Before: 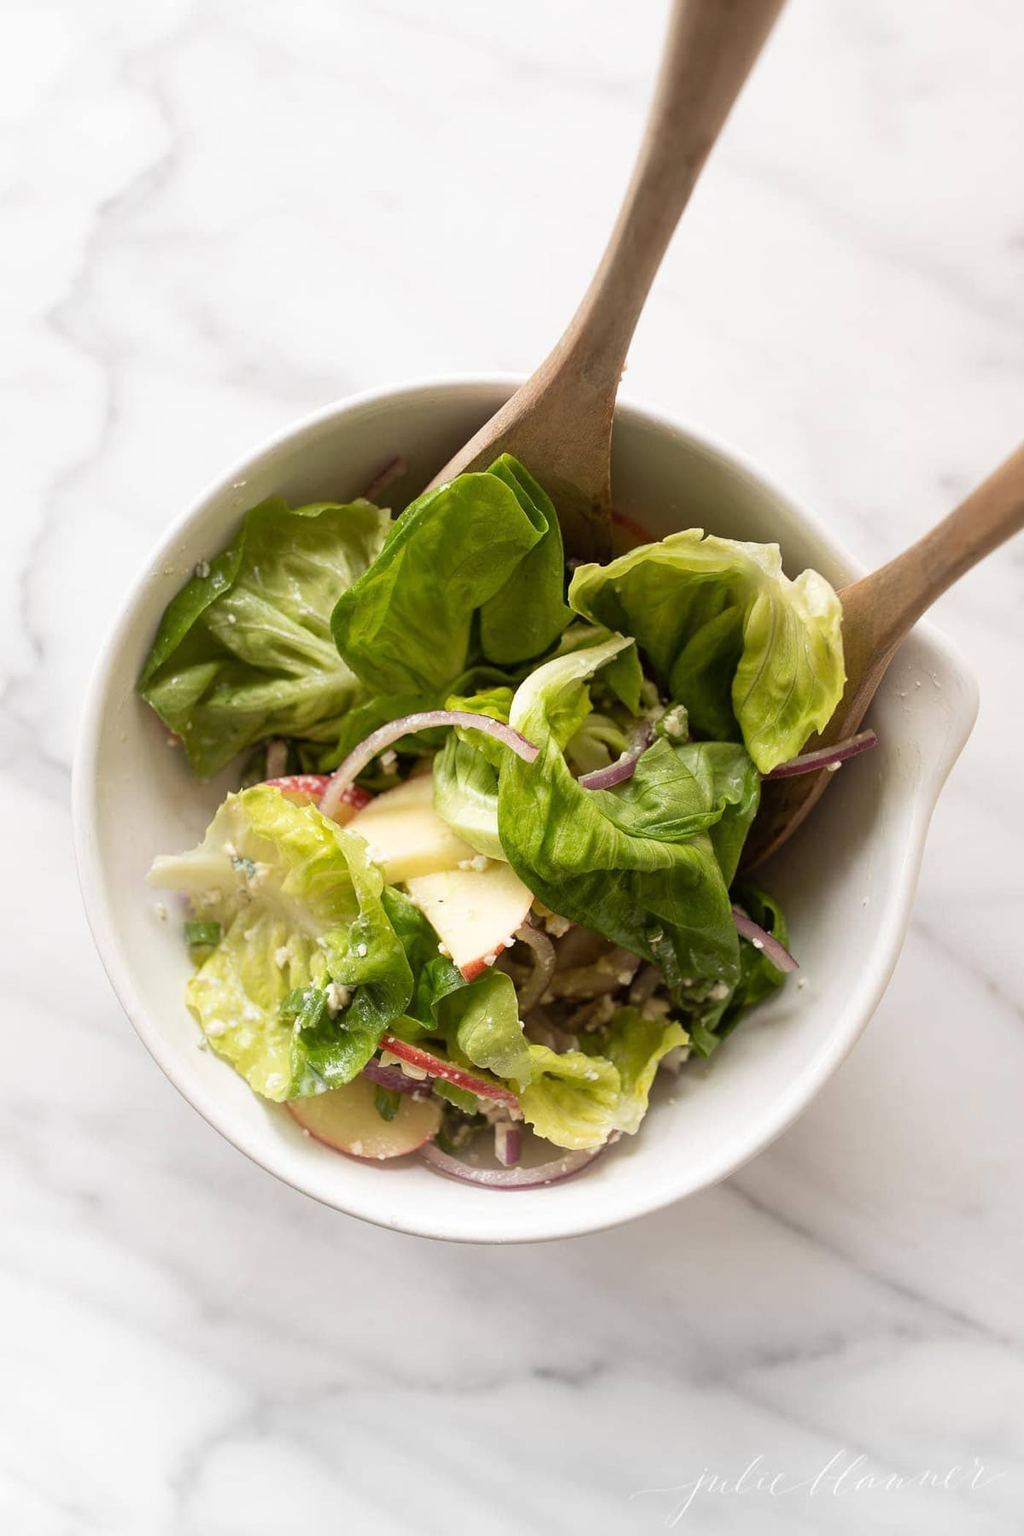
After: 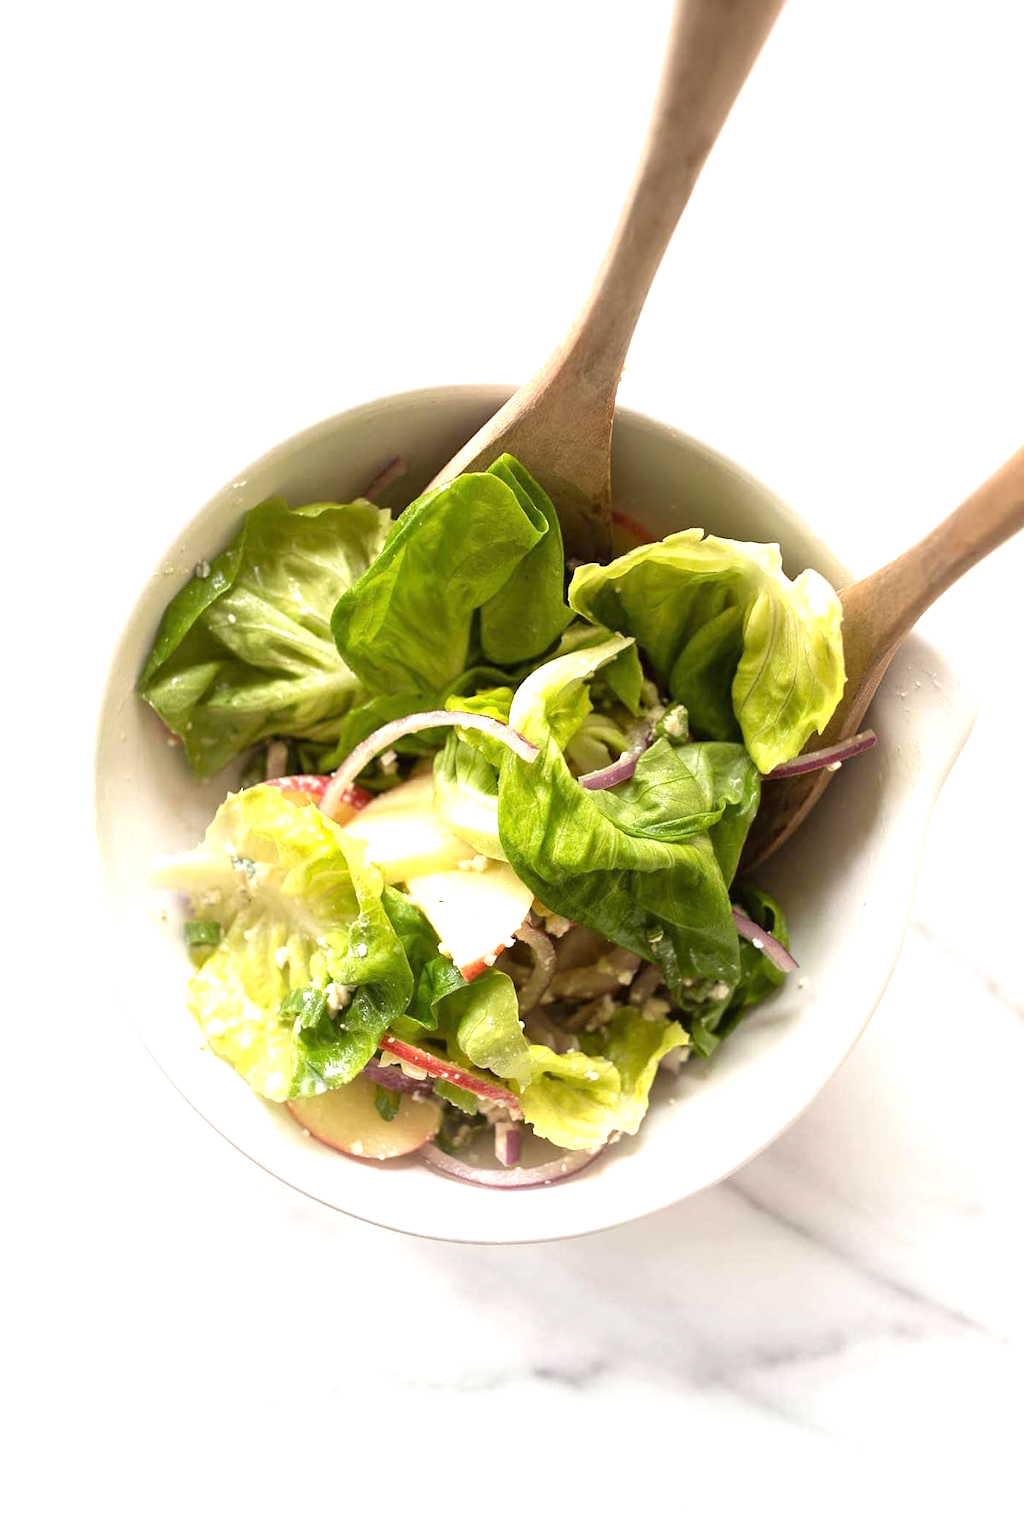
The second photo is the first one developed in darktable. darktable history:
exposure: exposure 0.785 EV, compensate highlight preservation false
